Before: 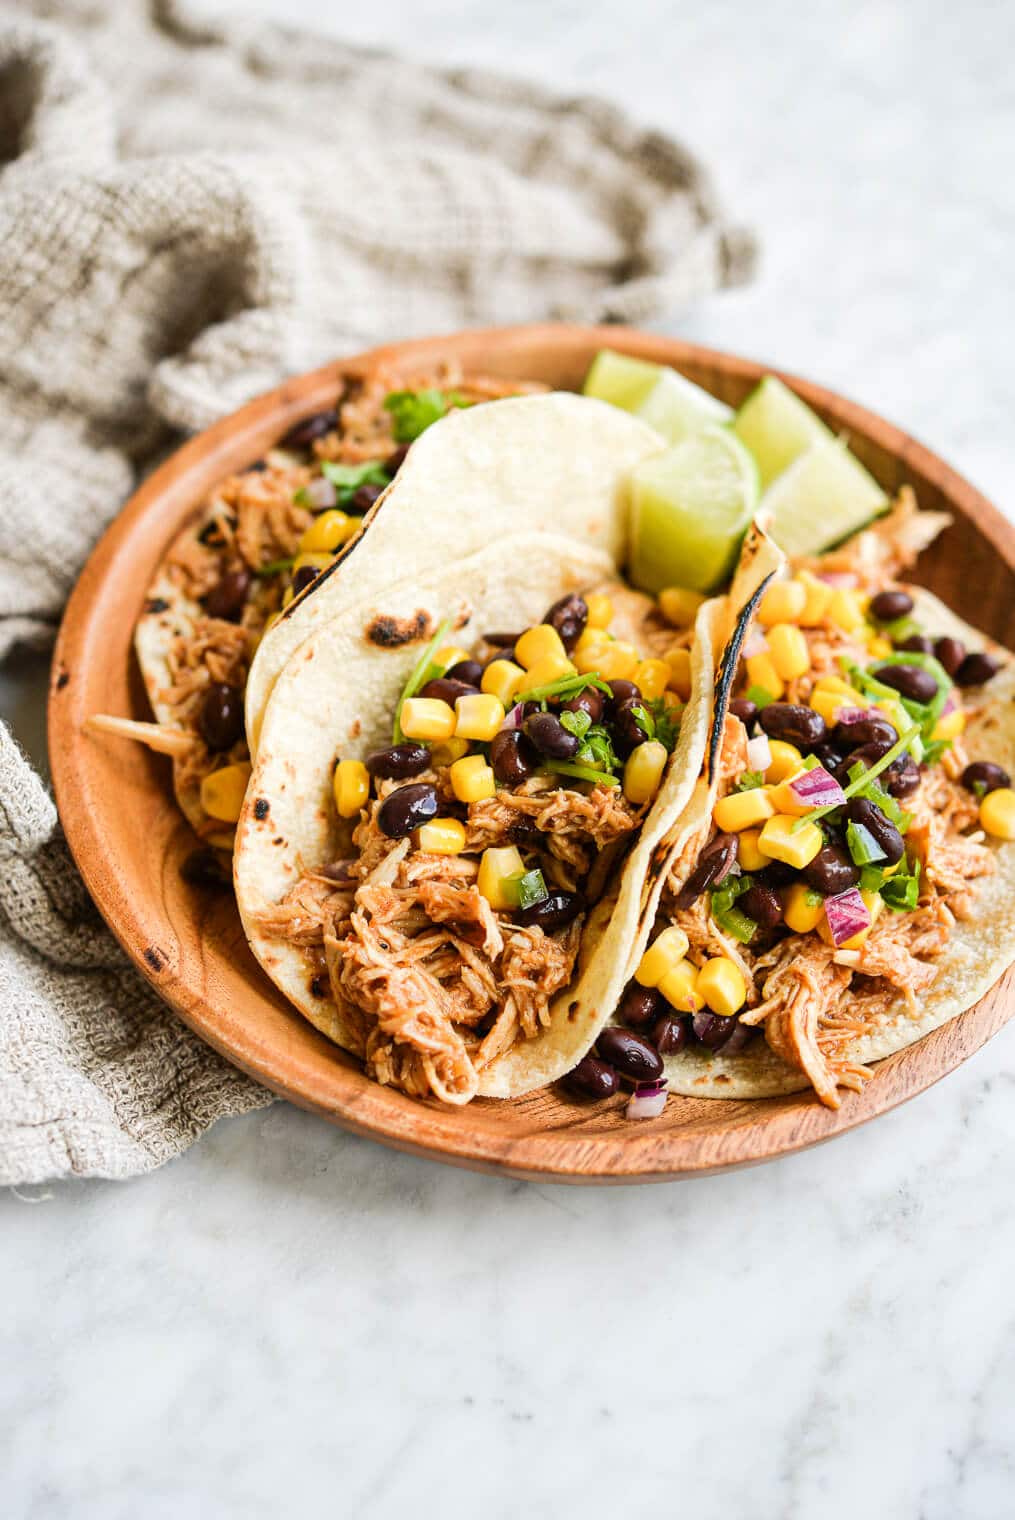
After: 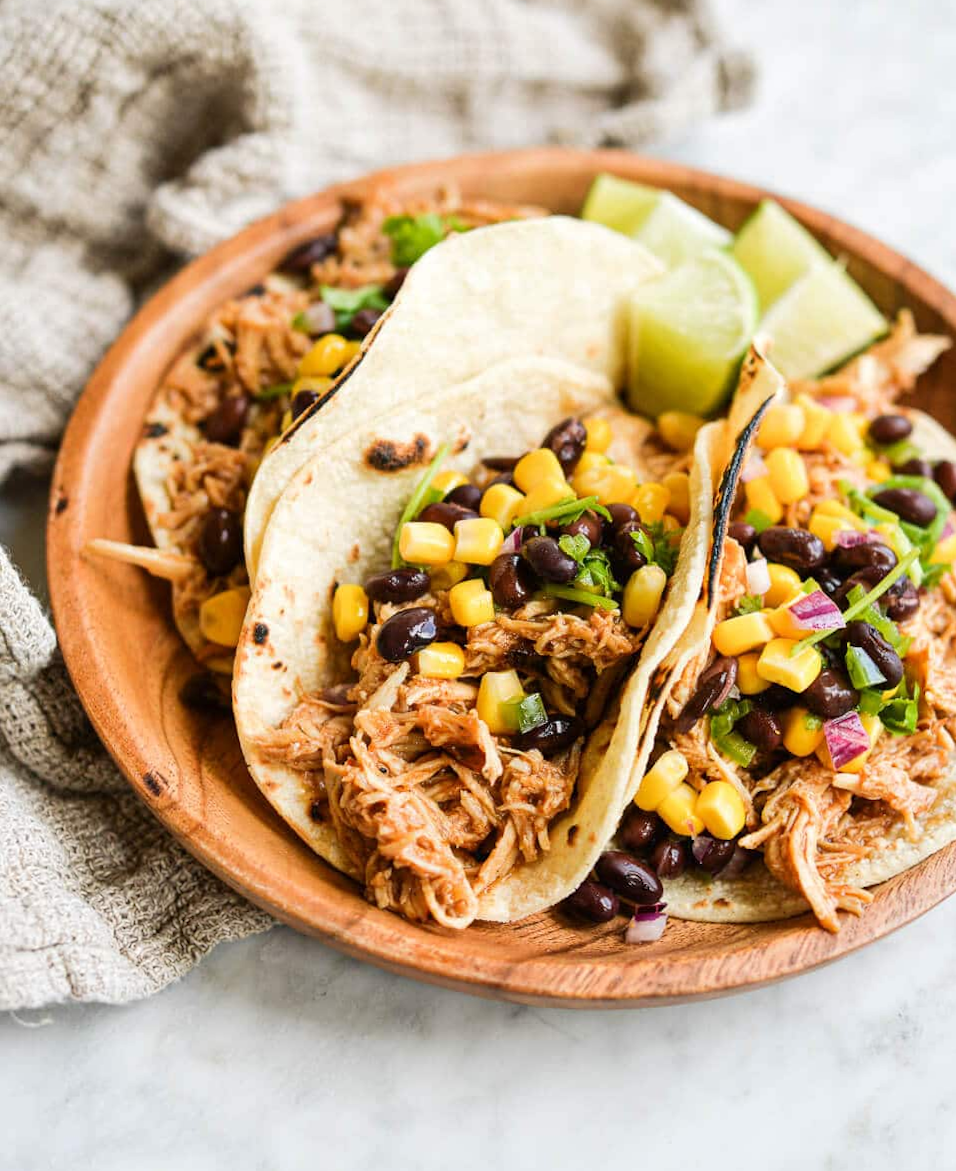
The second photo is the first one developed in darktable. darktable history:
crop and rotate: angle 0.077°, top 11.555%, right 5.578%, bottom 11.189%
